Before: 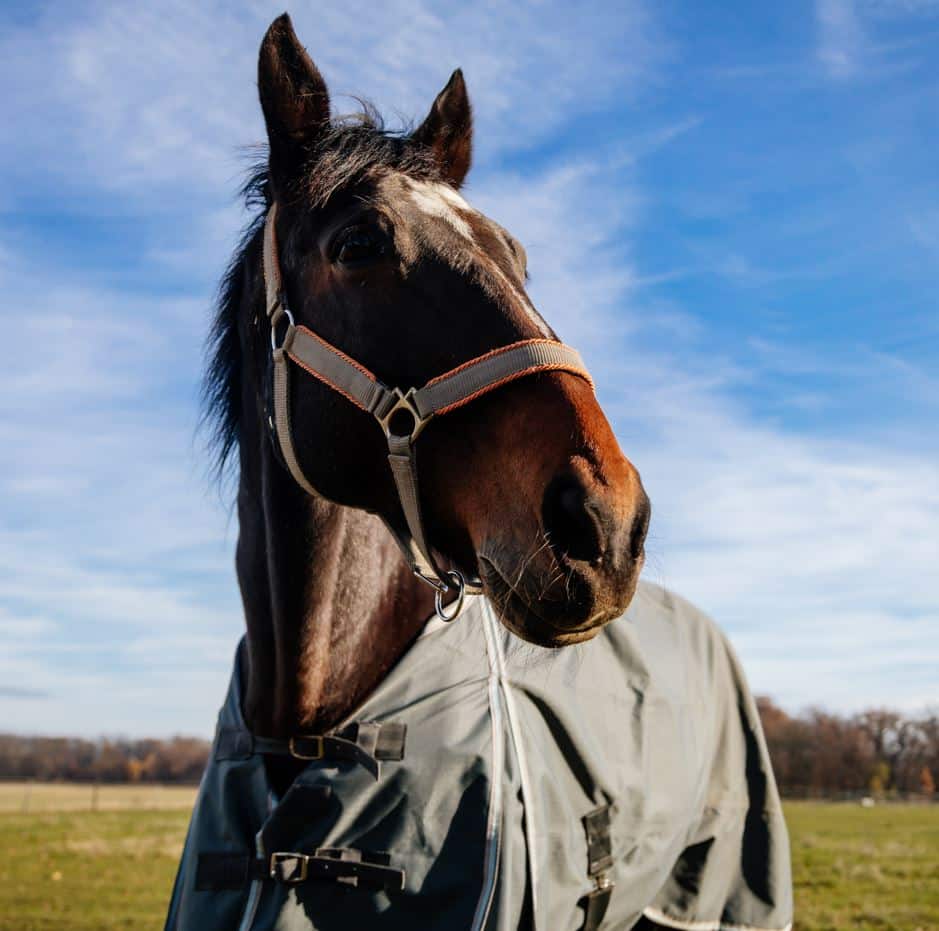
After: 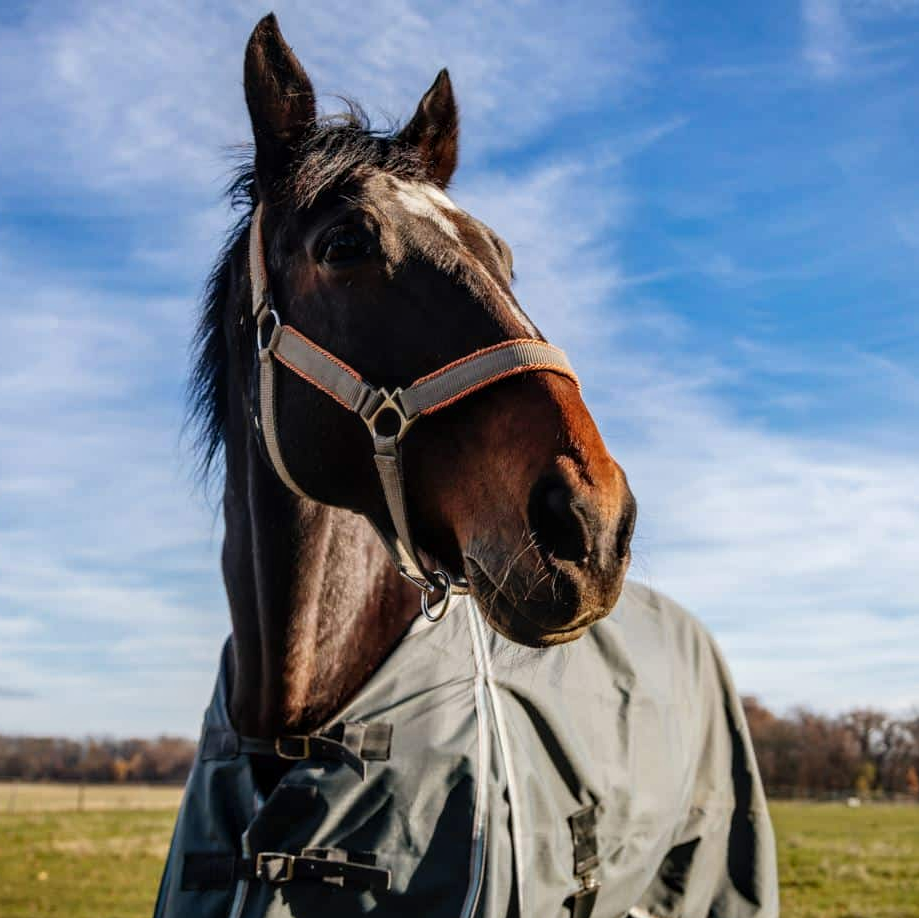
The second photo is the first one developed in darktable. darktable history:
local contrast: on, module defaults
crop and rotate: left 1.516%, right 0.58%, bottom 1.373%
color balance rgb: perceptual saturation grading › global saturation 0.417%
